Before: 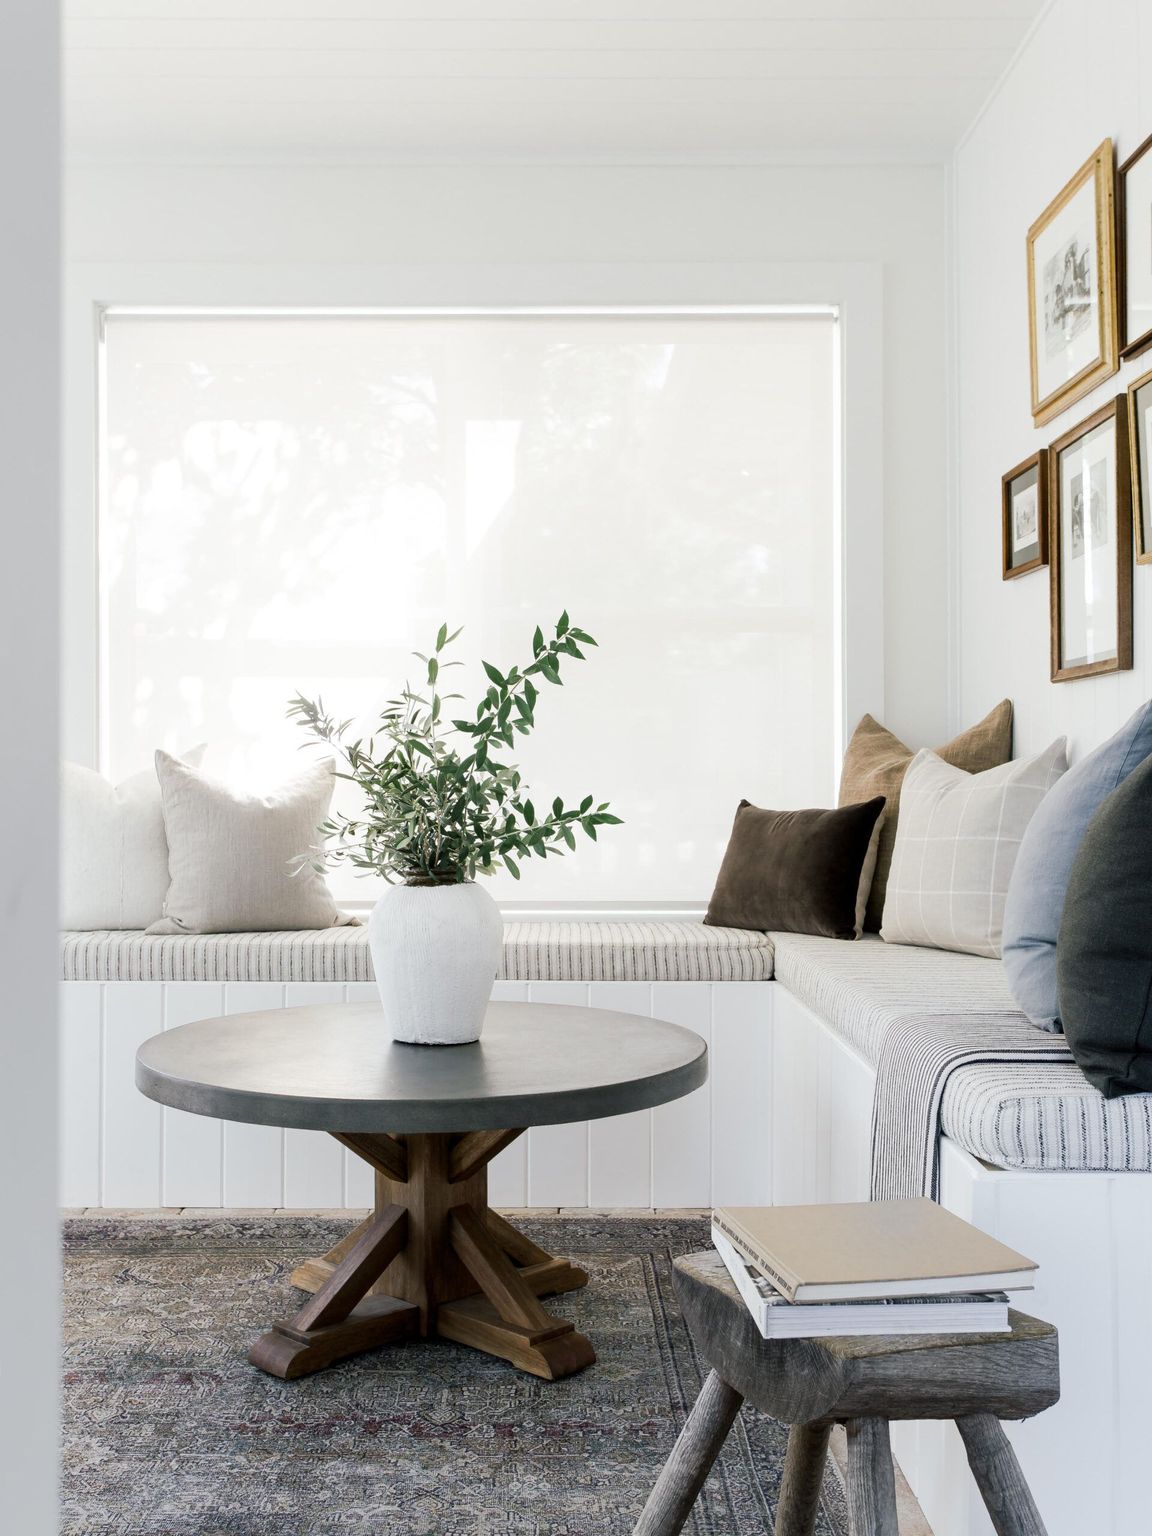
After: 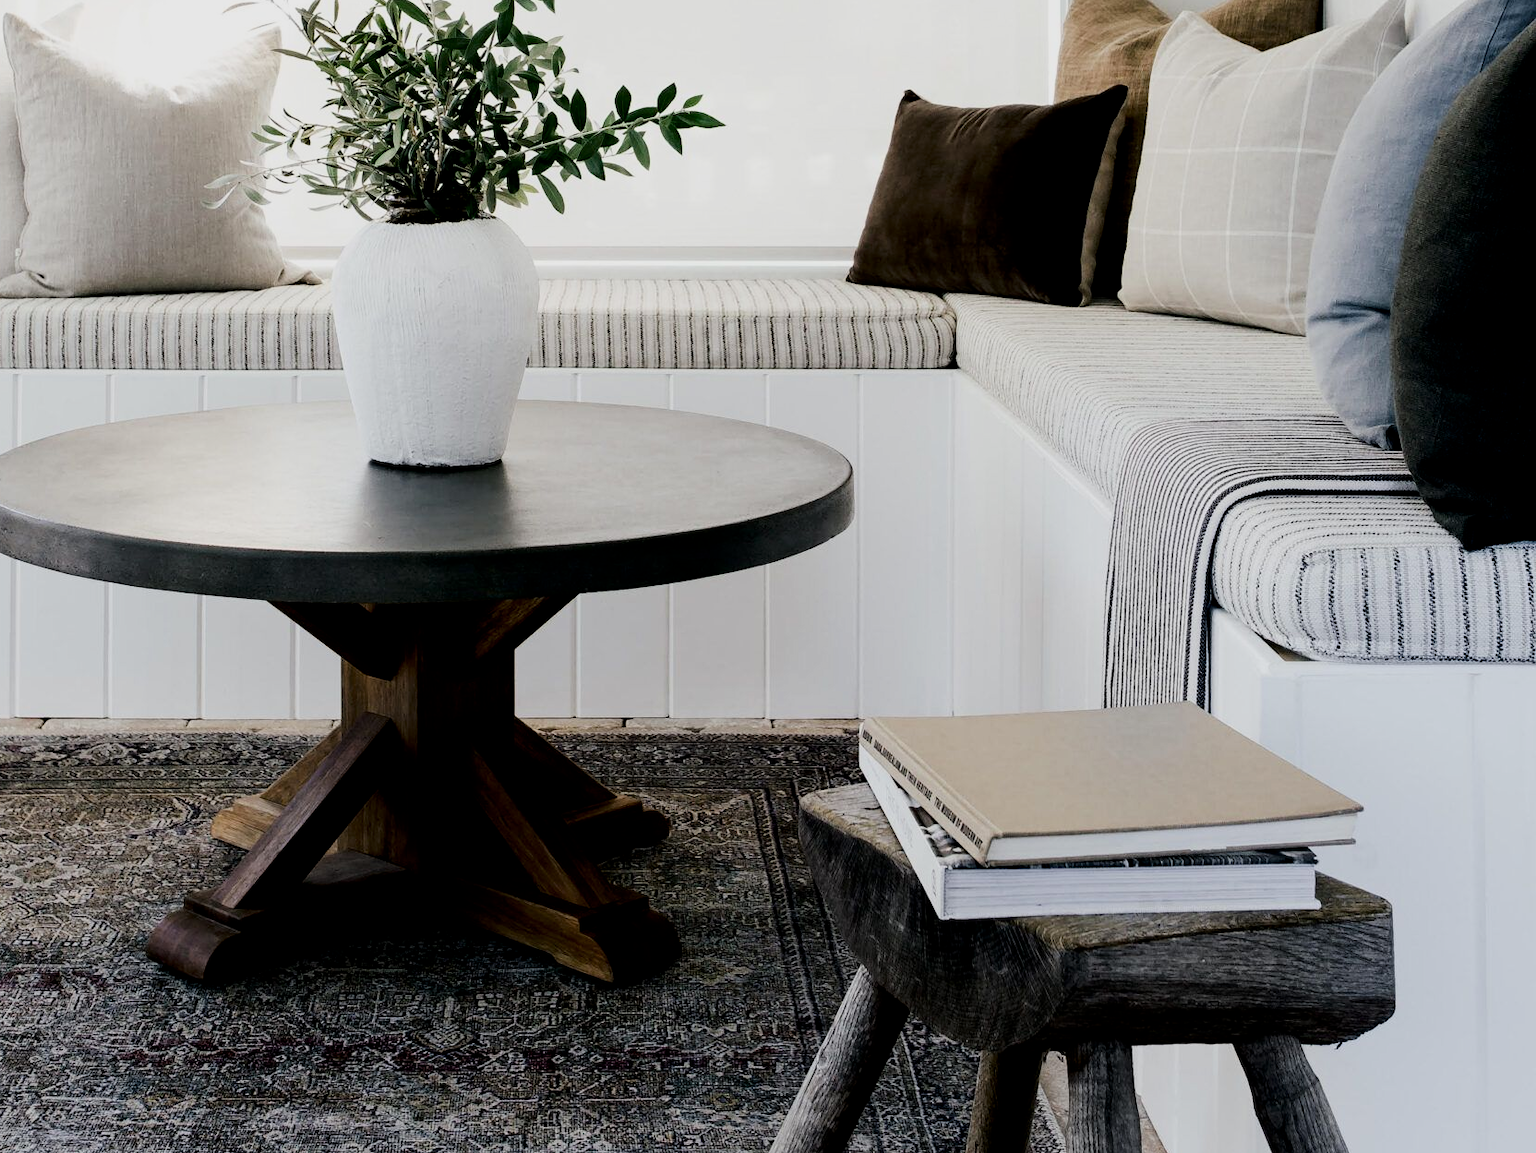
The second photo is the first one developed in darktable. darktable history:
filmic rgb: black relative exposure -3.34 EV, white relative exposure 3.45 EV, hardness 2.37, contrast 1.104
contrast brightness saturation: contrast 0.188, brightness -0.242, saturation 0.114
crop and rotate: left 13.304%, top 48.271%, bottom 2.88%
